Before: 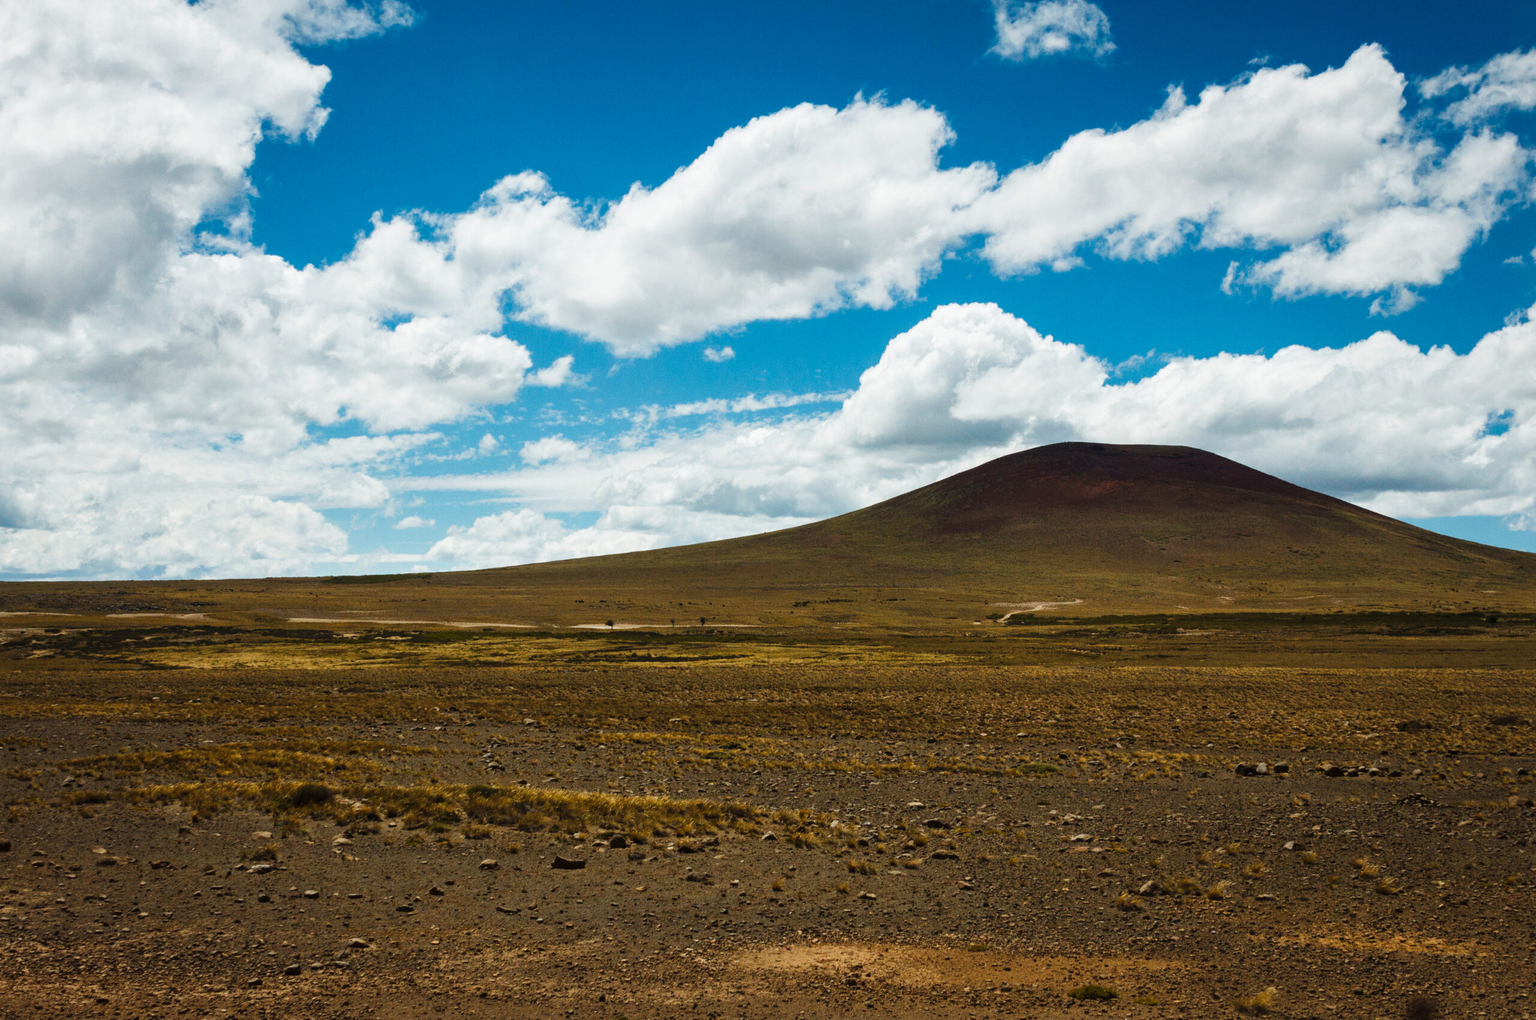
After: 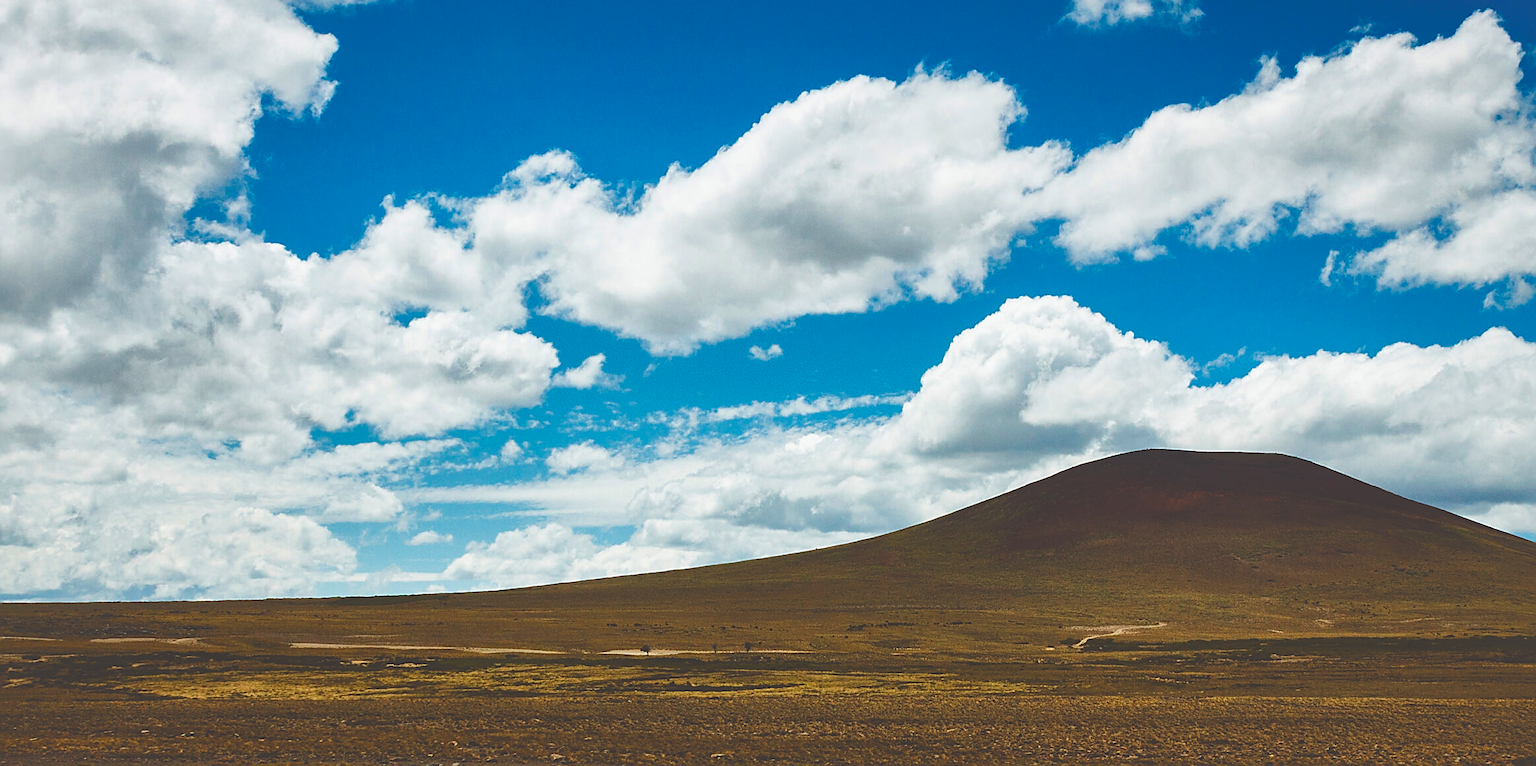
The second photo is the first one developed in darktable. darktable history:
sharpen: radius 1.415, amount 1.243, threshold 0.63
crop: left 1.612%, top 3.445%, right 7.663%, bottom 28.413%
contrast brightness saturation: contrast 0.216, brightness -0.189, saturation 0.236
exposure: black level correction -0.087, compensate highlight preservation false
shadows and highlights: on, module defaults
color balance rgb: shadows lift › chroma 1.036%, shadows lift › hue 30.4°, perceptual saturation grading › global saturation 25.87%, perceptual saturation grading › highlights -28.398%, perceptual saturation grading › shadows 33.549%, global vibrance 9.62%
